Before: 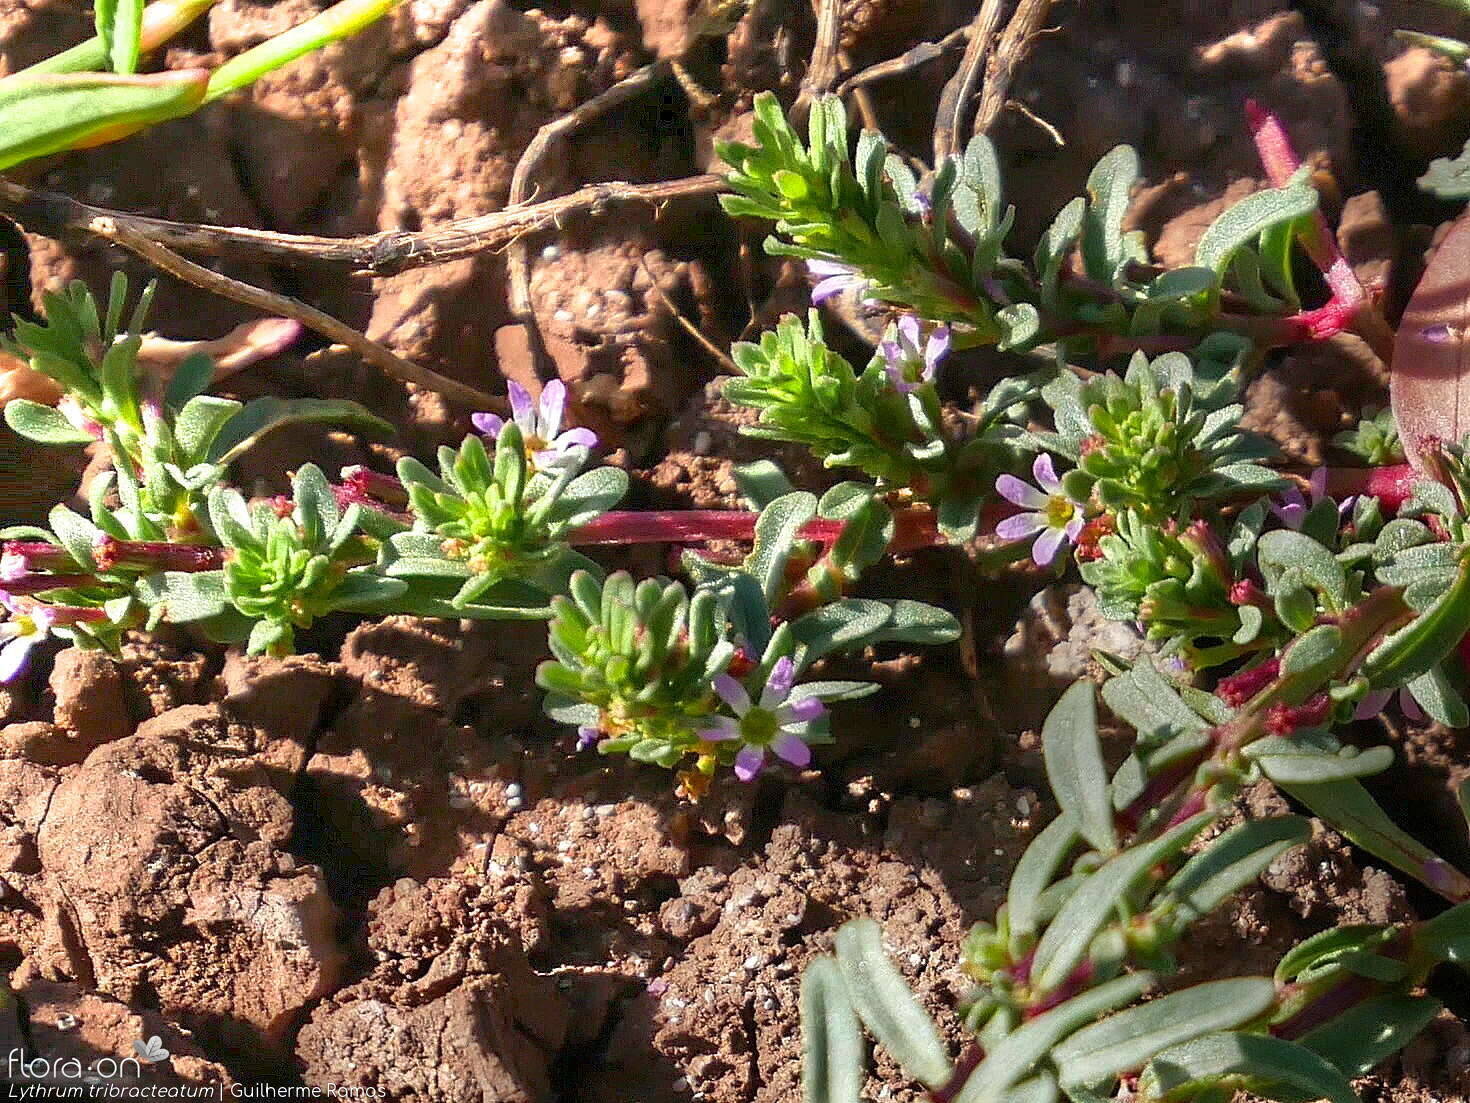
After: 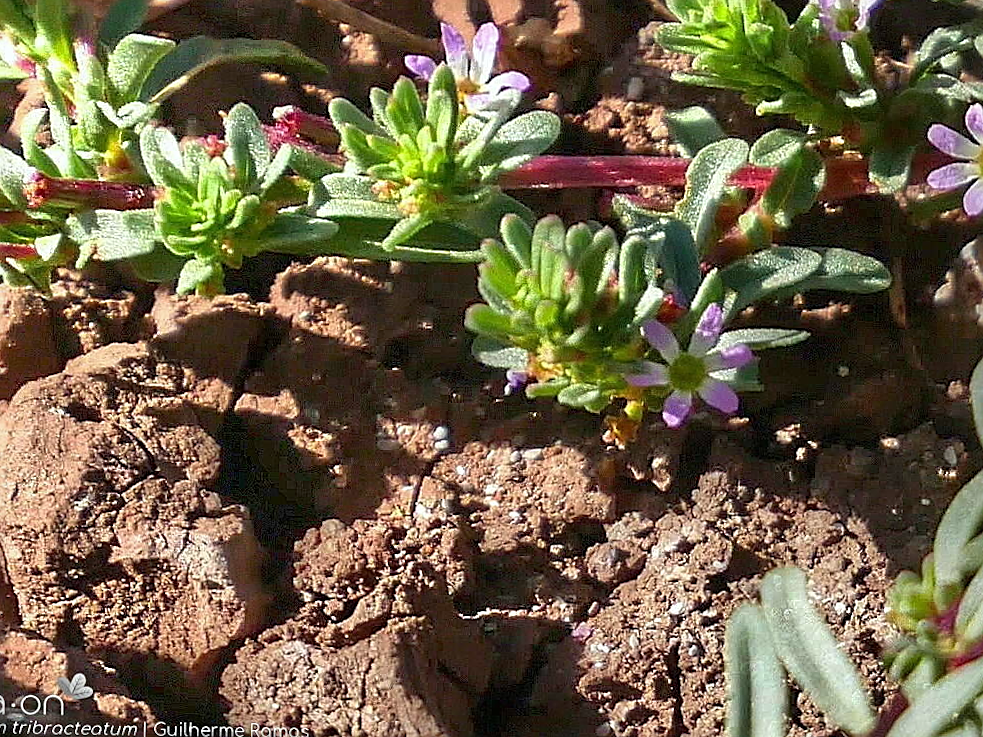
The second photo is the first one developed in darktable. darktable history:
crop and rotate: angle -0.82°, left 3.85%, top 31.828%, right 27.992%
white balance: red 0.978, blue 0.999
sharpen: on, module defaults
